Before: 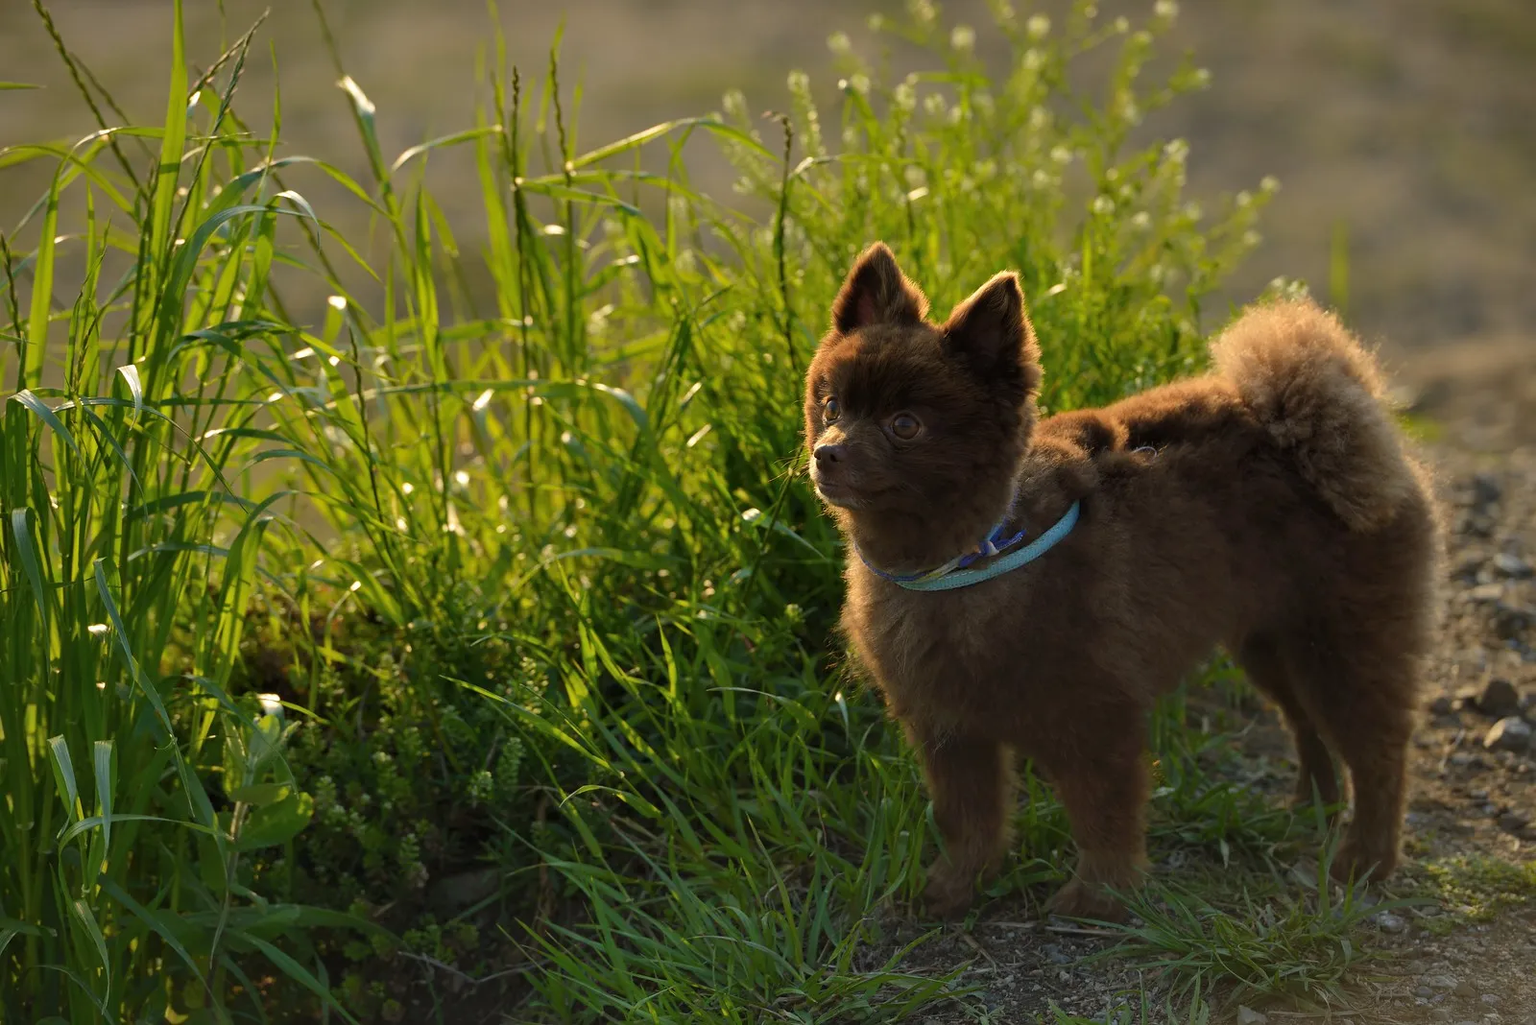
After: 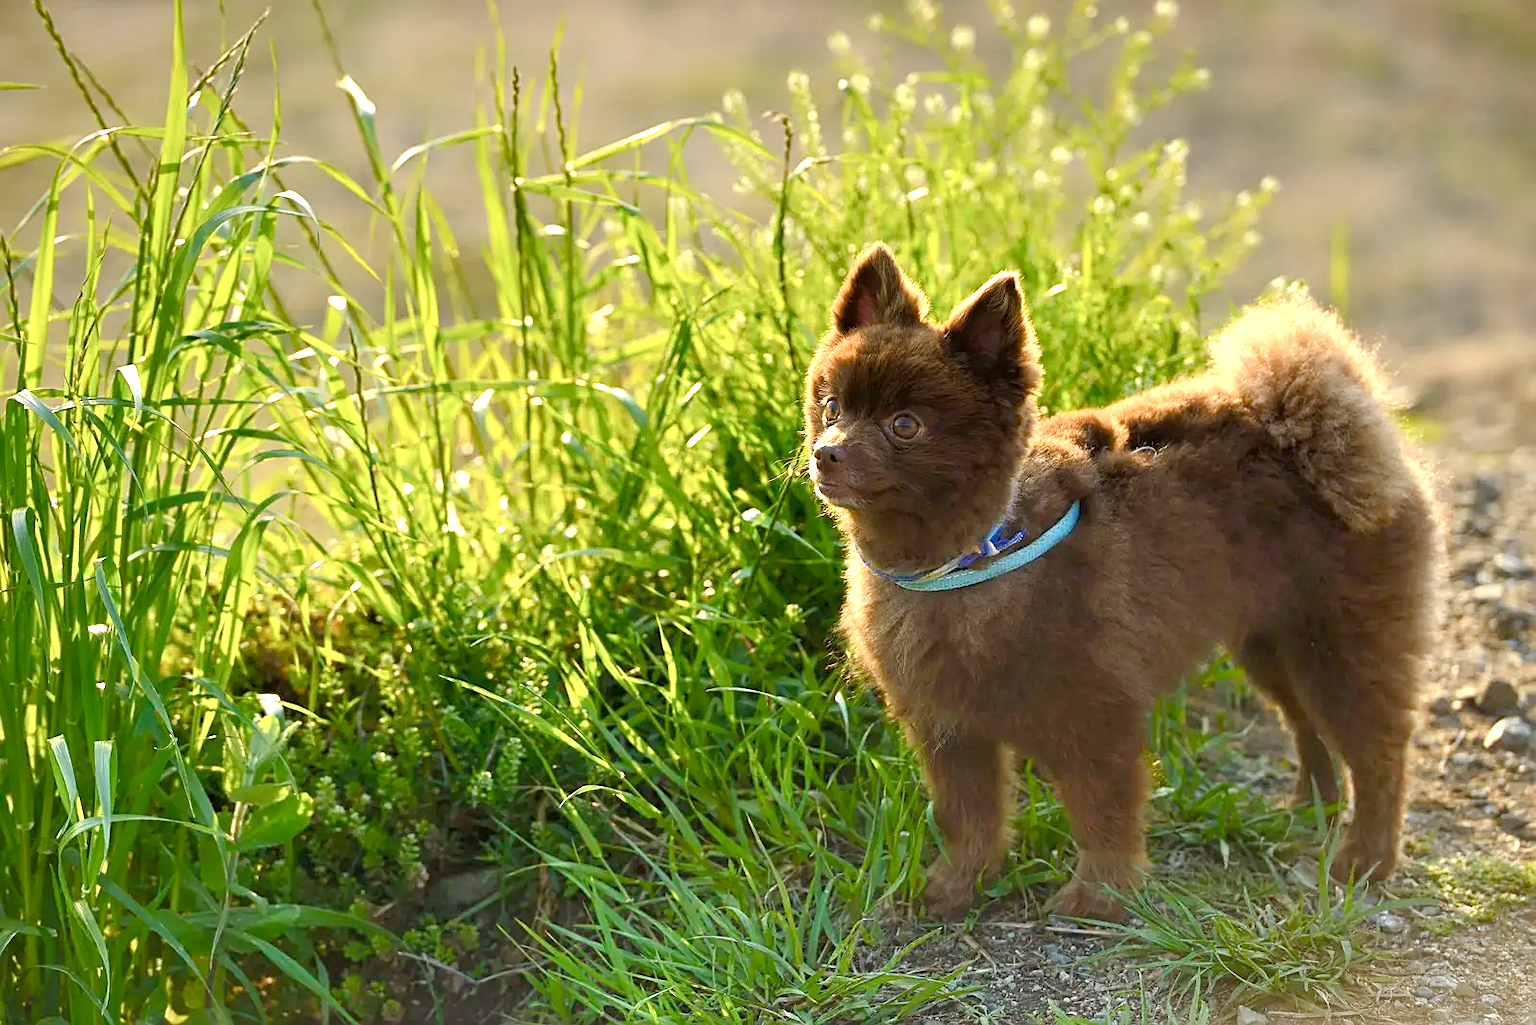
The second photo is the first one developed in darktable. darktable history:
sharpen: on, module defaults
graduated density: on, module defaults
exposure: black level correction 0, exposure 1.2 EV, compensate exposure bias true, compensate highlight preservation false
color balance rgb: linear chroma grading › shadows 32%, linear chroma grading › global chroma -2%, linear chroma grading › mid-tones 4%, perceptual saturation grading › global saturation -2%, perceptual saturation grading › highlights -8%, perceptual saturation grading › mid-tones 8%, perceptual saturation grading › shadows 4%, perceptual brilliance grading › highlights 8%, perceptual brilliance grading › mid-tones 4%, perceptual brilliance grading › shadows 2%, global vibrance 16%, saturation formula JzAzBz (2021)
